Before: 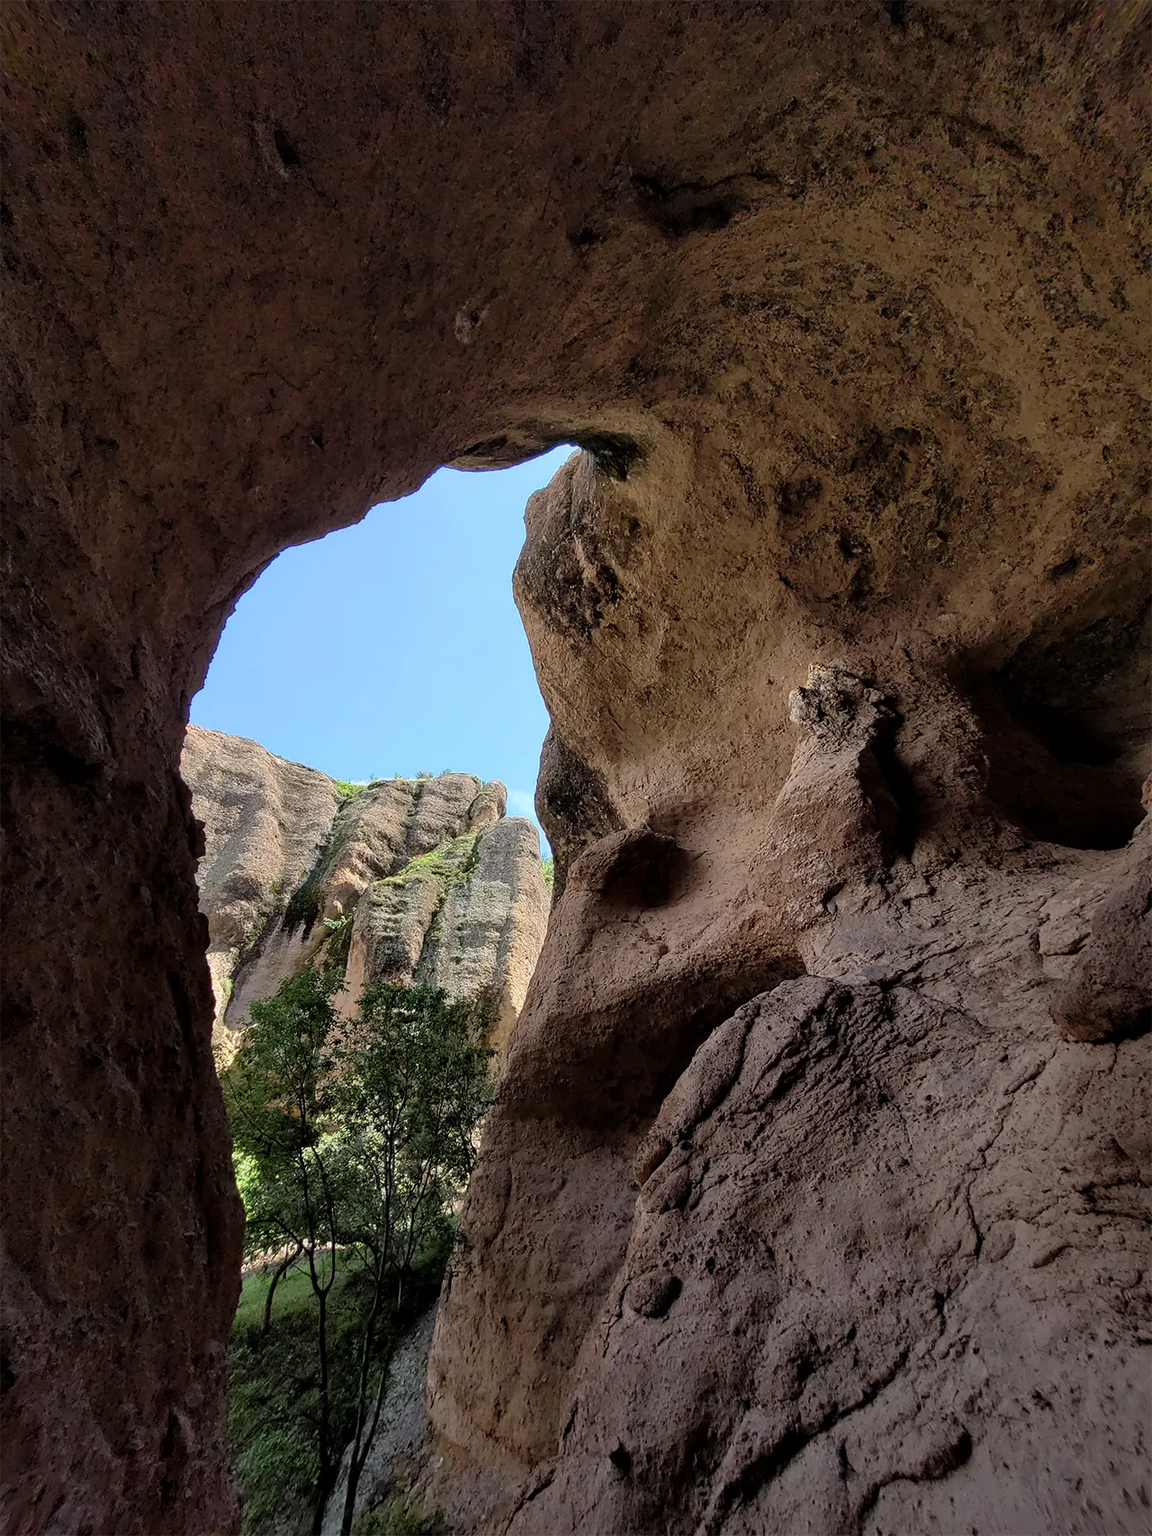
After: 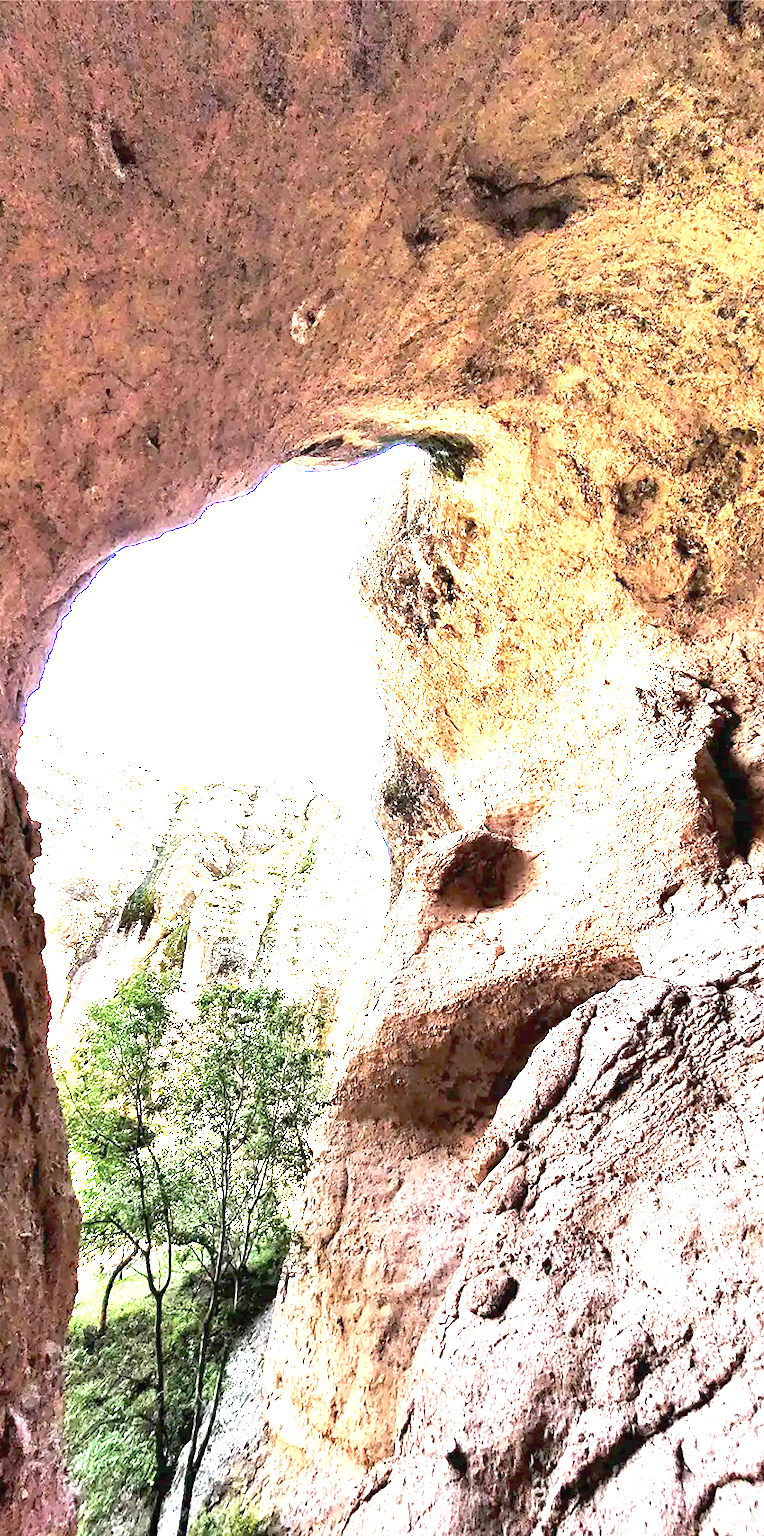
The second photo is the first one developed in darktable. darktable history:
exposure: black level correction 0, exposure 3.975 EV, compensate highlight preservation false
contrast equalizer: octaves 7, y [[0.5 ×6], [0.5 ×6], [0.5, 0.5, 0.501, 0.545, 0.707, 0.863], [0 ×6], [0 ×6]]
crop and rotate: left 14.296%, right 19.315%
